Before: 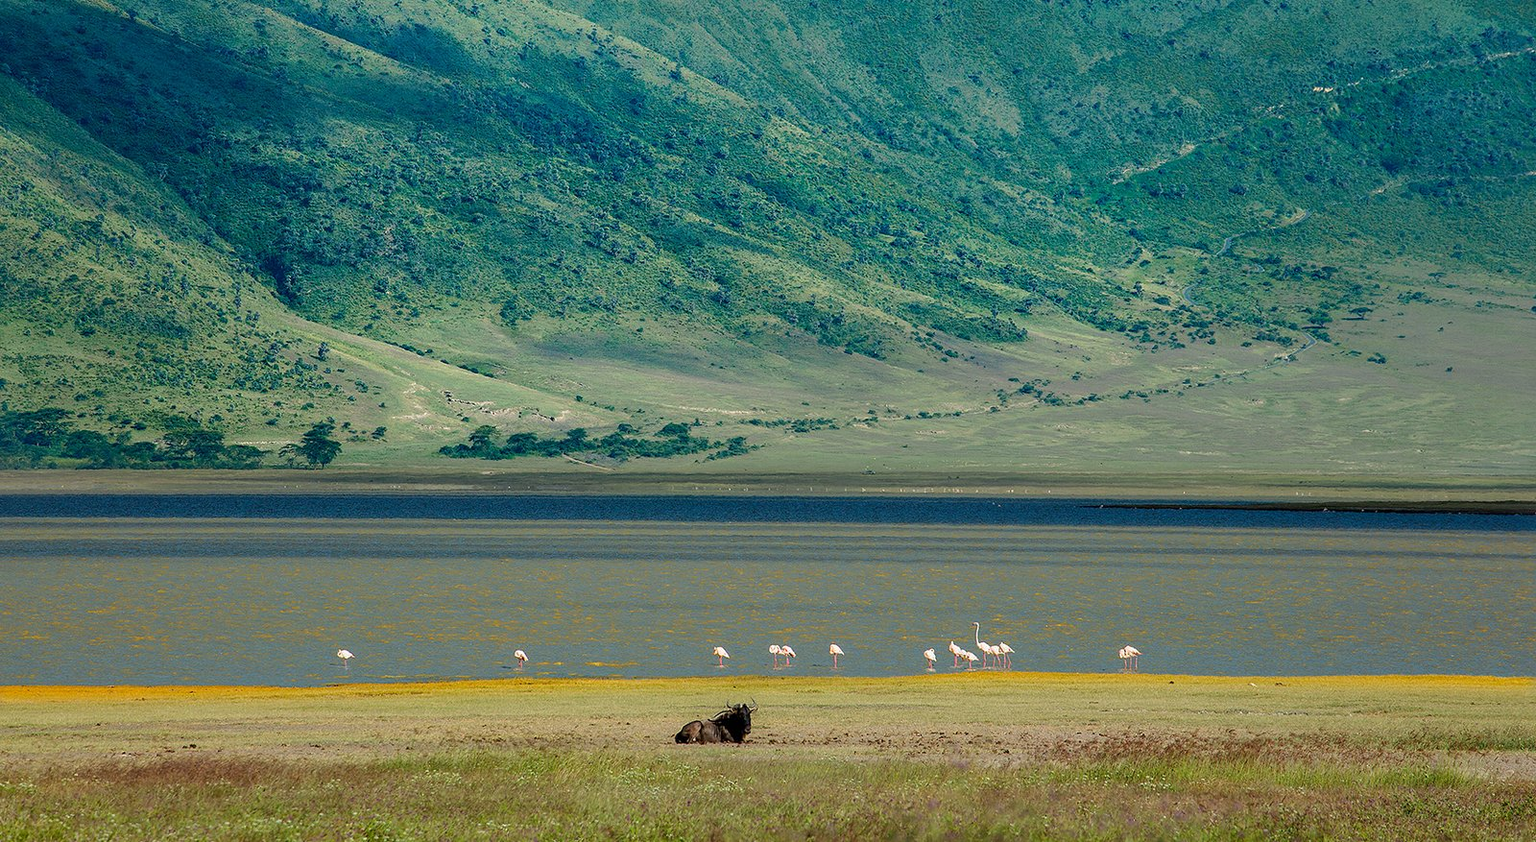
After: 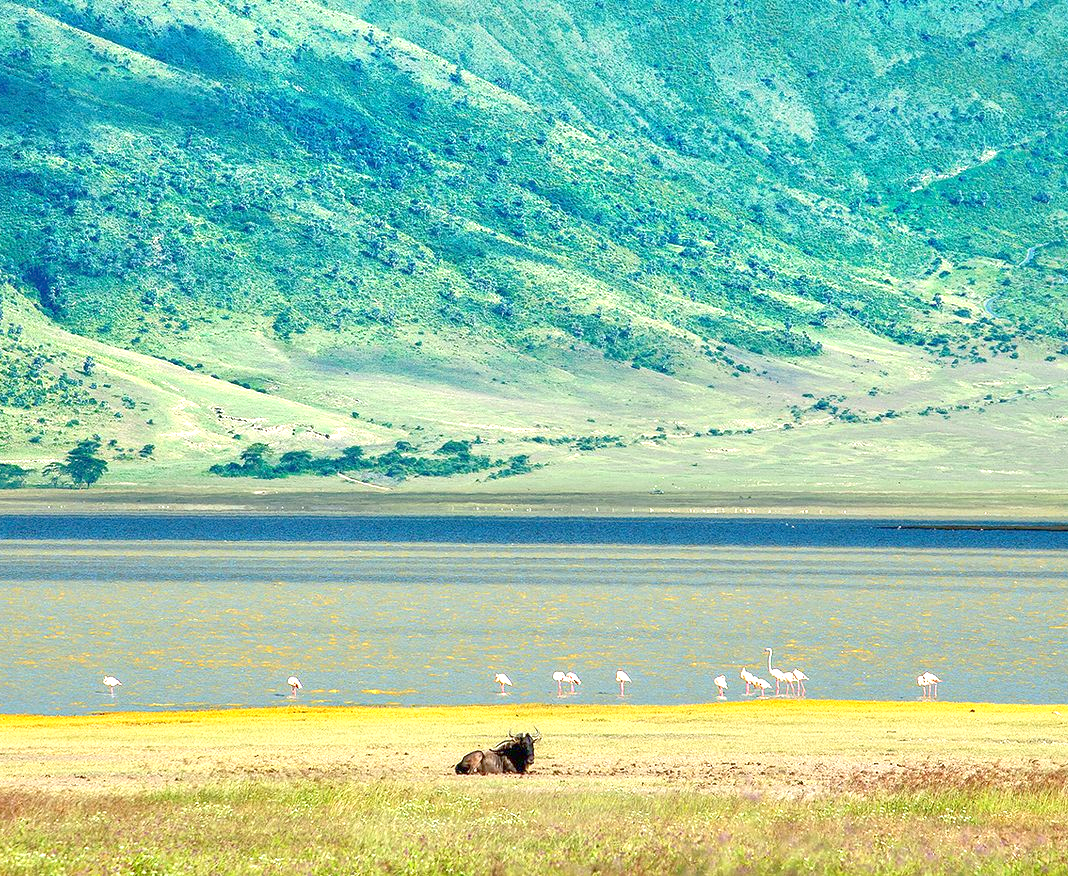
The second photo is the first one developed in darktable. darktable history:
tone equalizer: -8 EV 1.97 EV, -7 EV 2 EV, -6 EV 2 EV, -5 EV 1.98 EV, -4 EV 2 EV, -3 EV 1.48 EV, -2 EV 0.98 EV, -1 EV 0.516 EV, mask exposure compensation -0.492 EV
crop and rotate: left 15.529%, right 17.71%
exposure: black level correction 0, exposure 0.928 EV, compensate highlight preservation false
